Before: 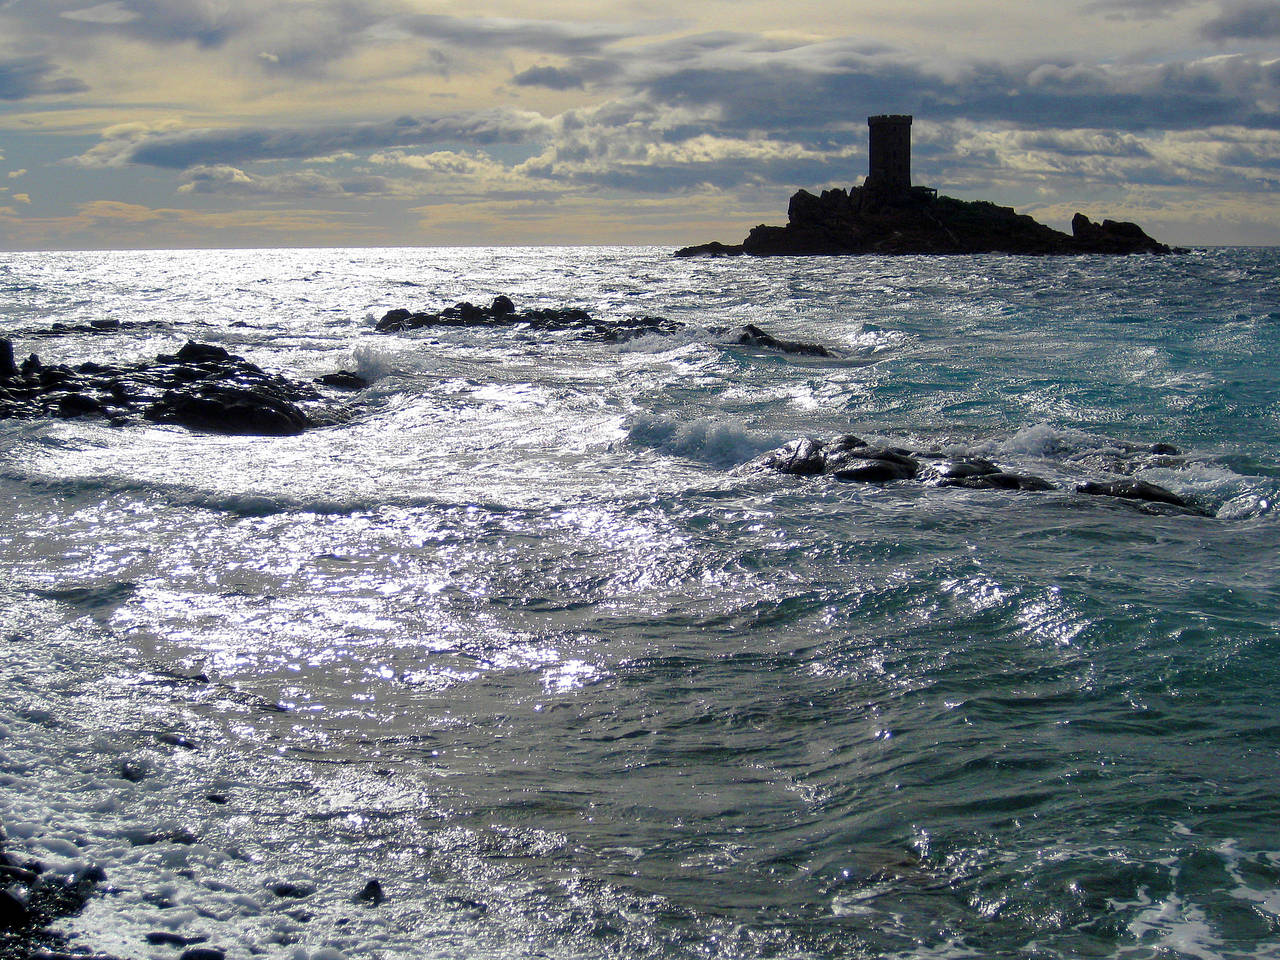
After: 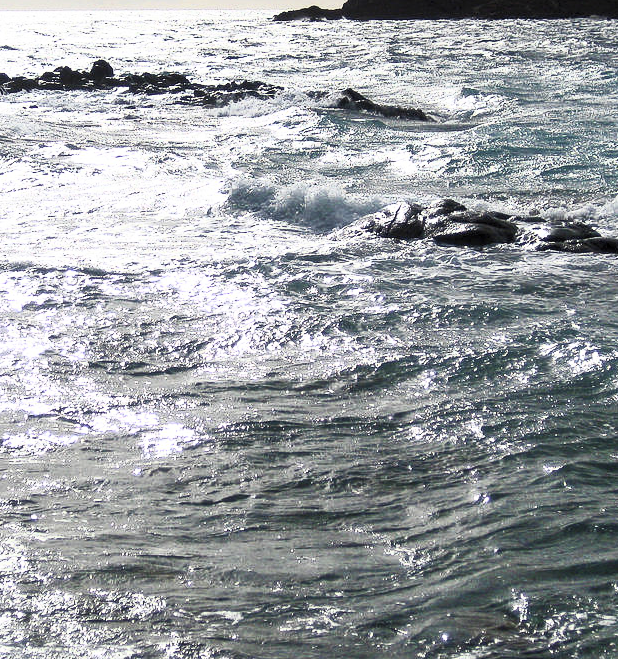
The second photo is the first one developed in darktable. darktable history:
crop: left 31.379%, top 24.658%, right 20.326%, bottom 6.628%
contrast brightness saturation: contrast 0.57, brightness 0.57, saturation -0.34
